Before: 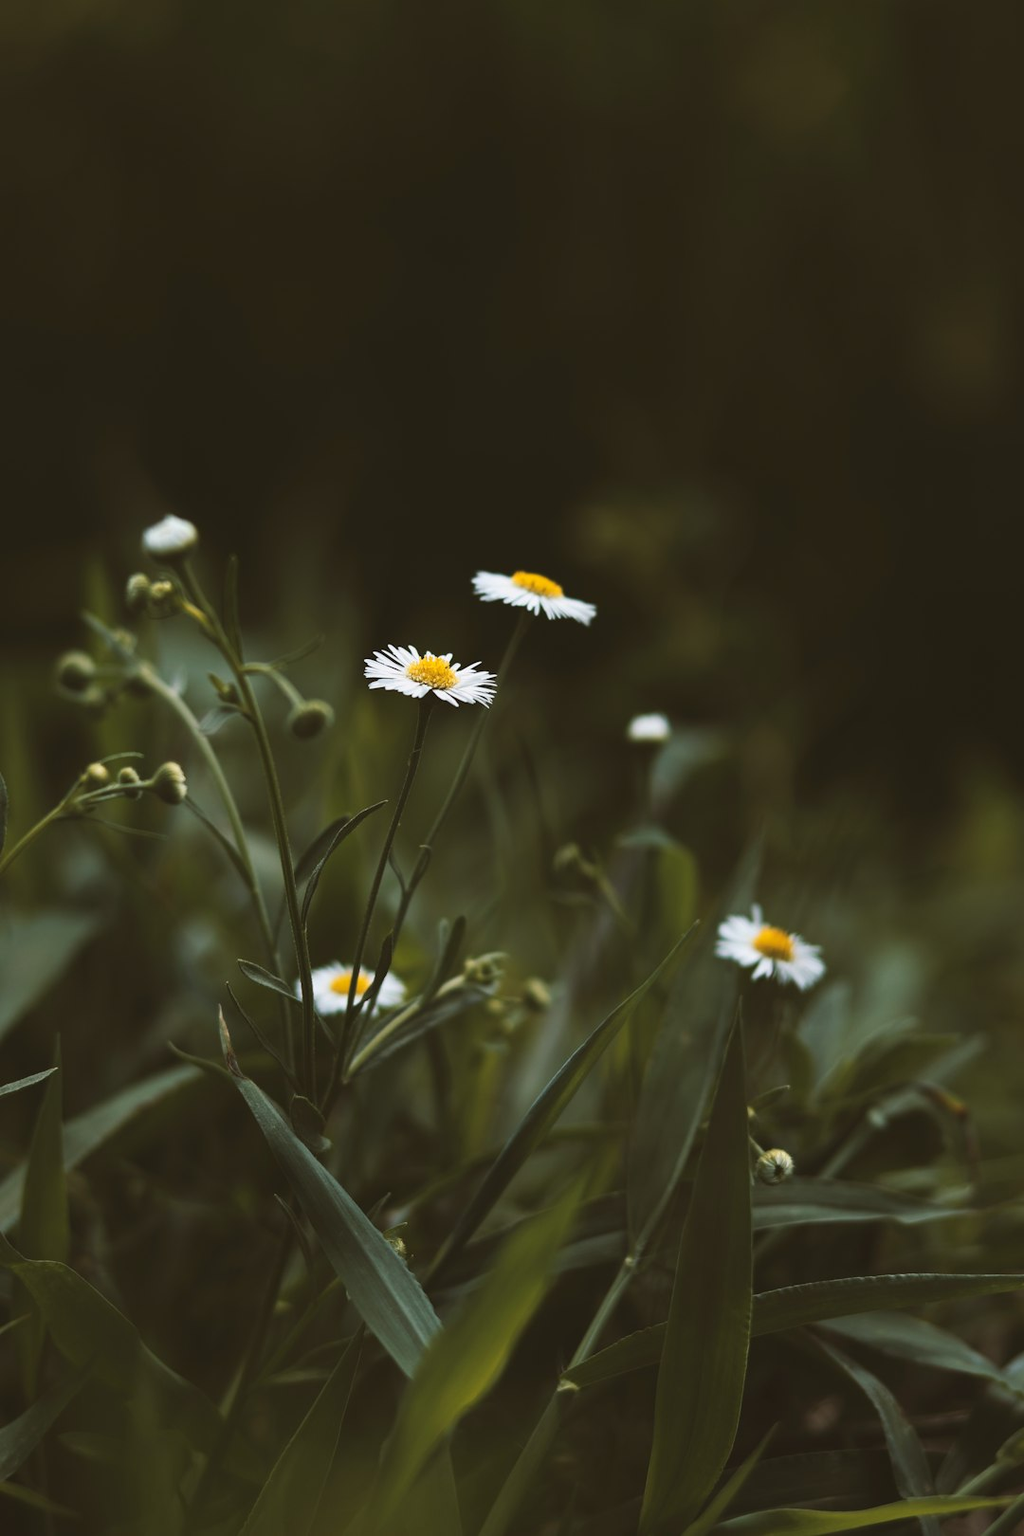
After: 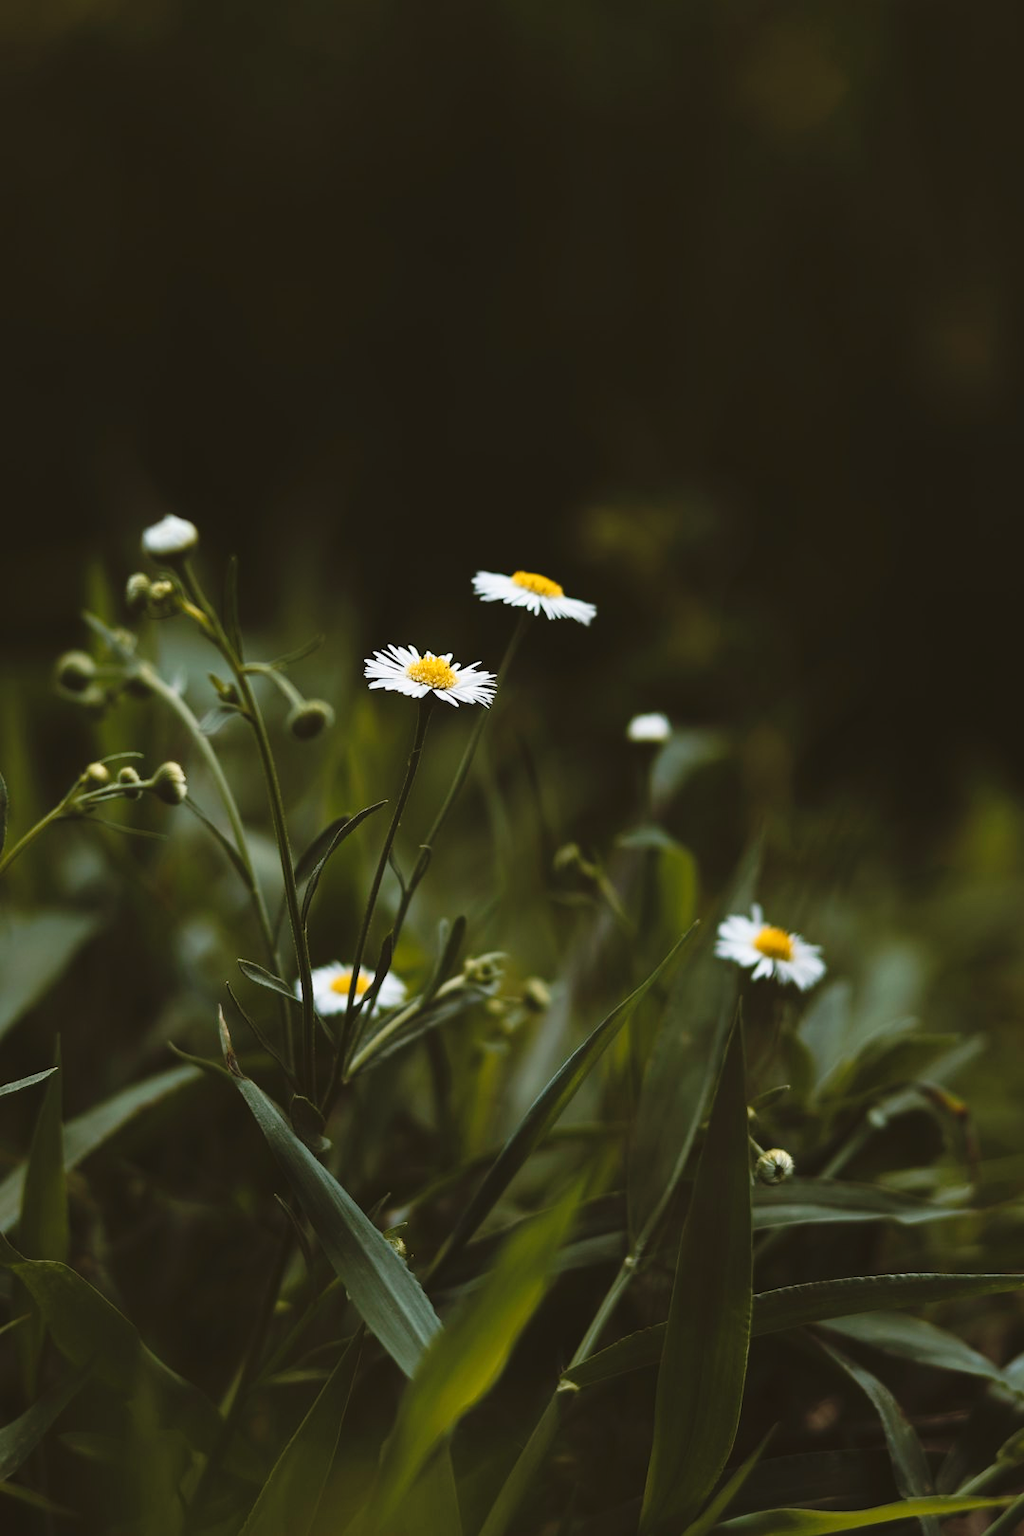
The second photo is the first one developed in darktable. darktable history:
tone curve: curves: ch0 [(0, 0) (0.003, 0.031) (0.011, 0.031) (0.025, 0.03) (0.044, 0.035) (0.069, 0.054) (0.1, 0.081) (0.136, 0.11) (0.177, 0.147) (0.224, 0.209) (0.277, 0.283) (0.335, 0.369) (0.399, 0.44) (0.468, 0.517) (0.543, 0.601) (0.623, 0.684) (0.709, 0.766) (0.801, 0.846) (0.898, 0.927) (1, 1)], preserve colors none
